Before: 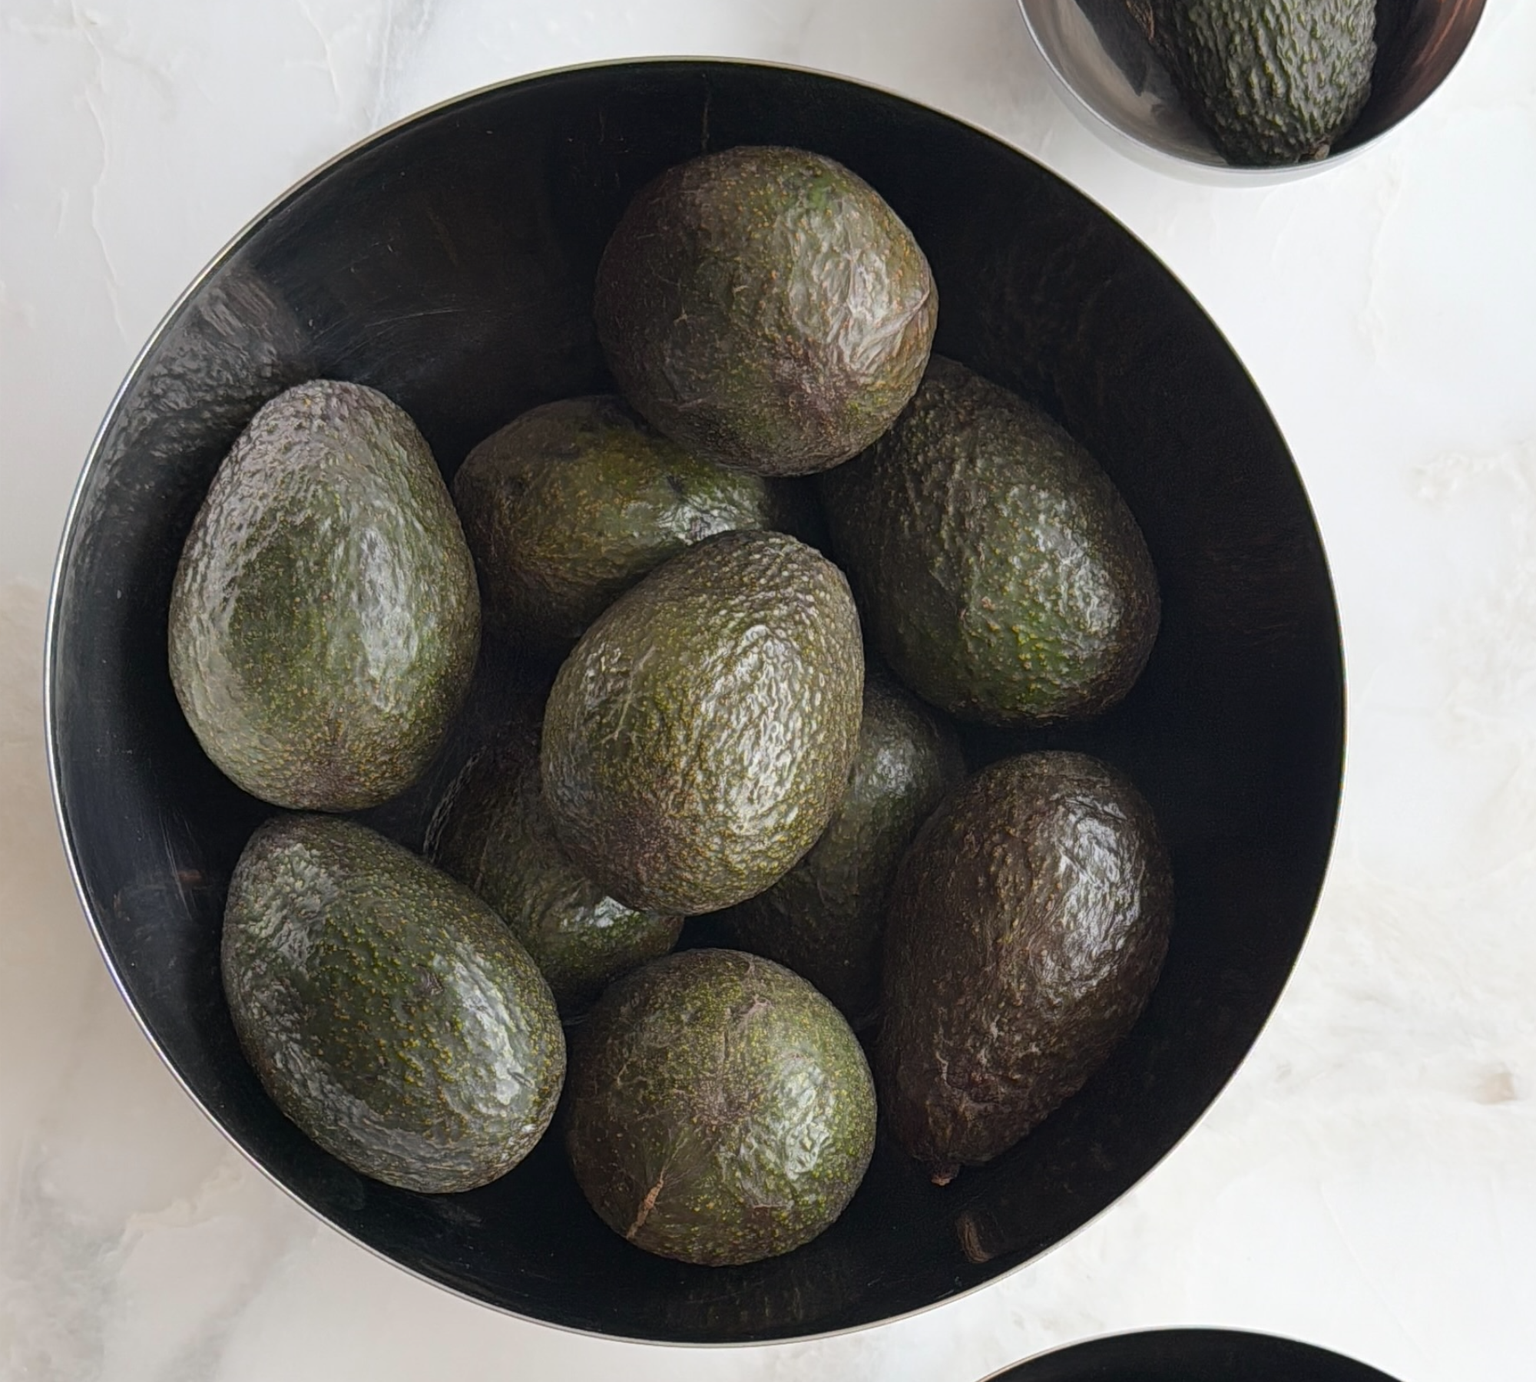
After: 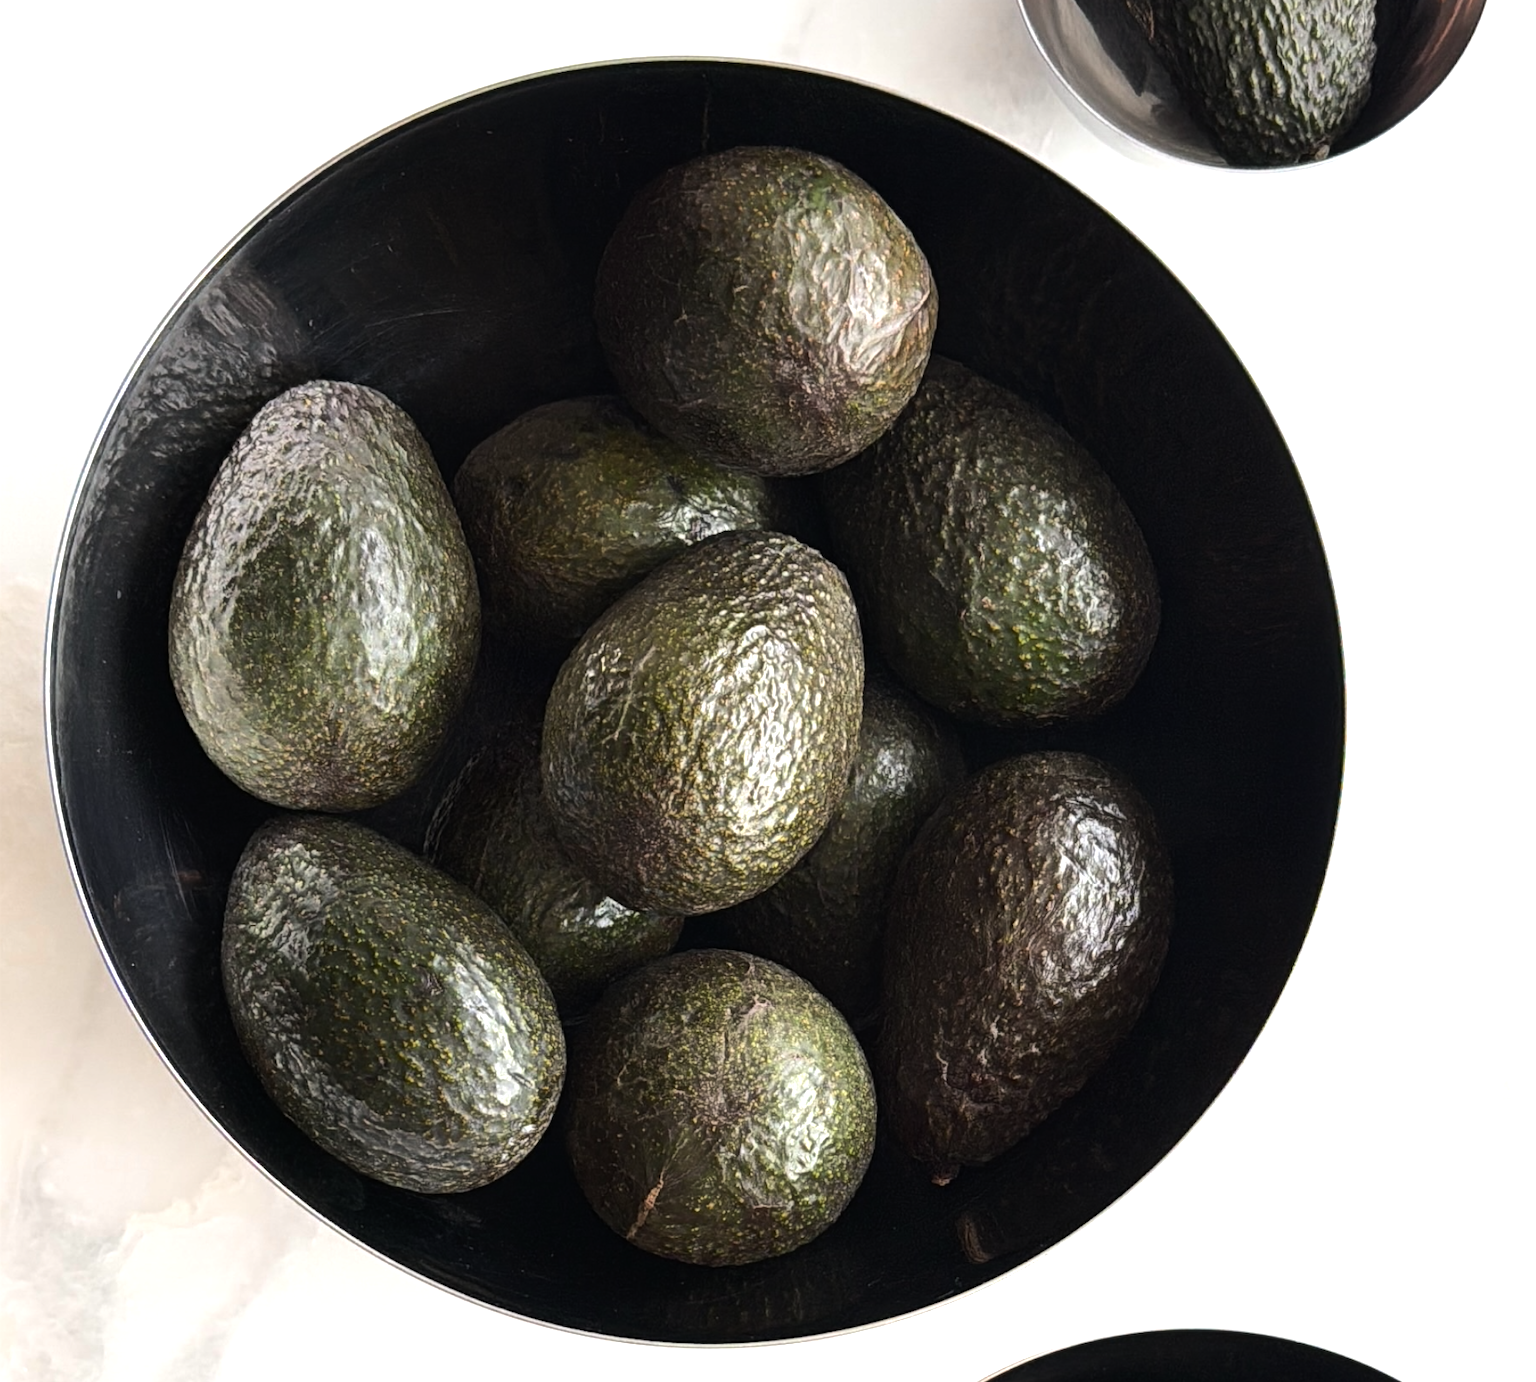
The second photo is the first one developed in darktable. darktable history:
tone equalizer: -8 EV -1.08 EV, -7 EV -1 EV, -6 EV -0.839 EV, -5 EV -0.548 EV, -3 EV 0.592 EV, -2 EV 0.857 EV, -1 EV 1 EV, +0 EV 1.07 EV, edges refinement/feathering 500, mask exposure compensation -1.57 EV, preserve details no
